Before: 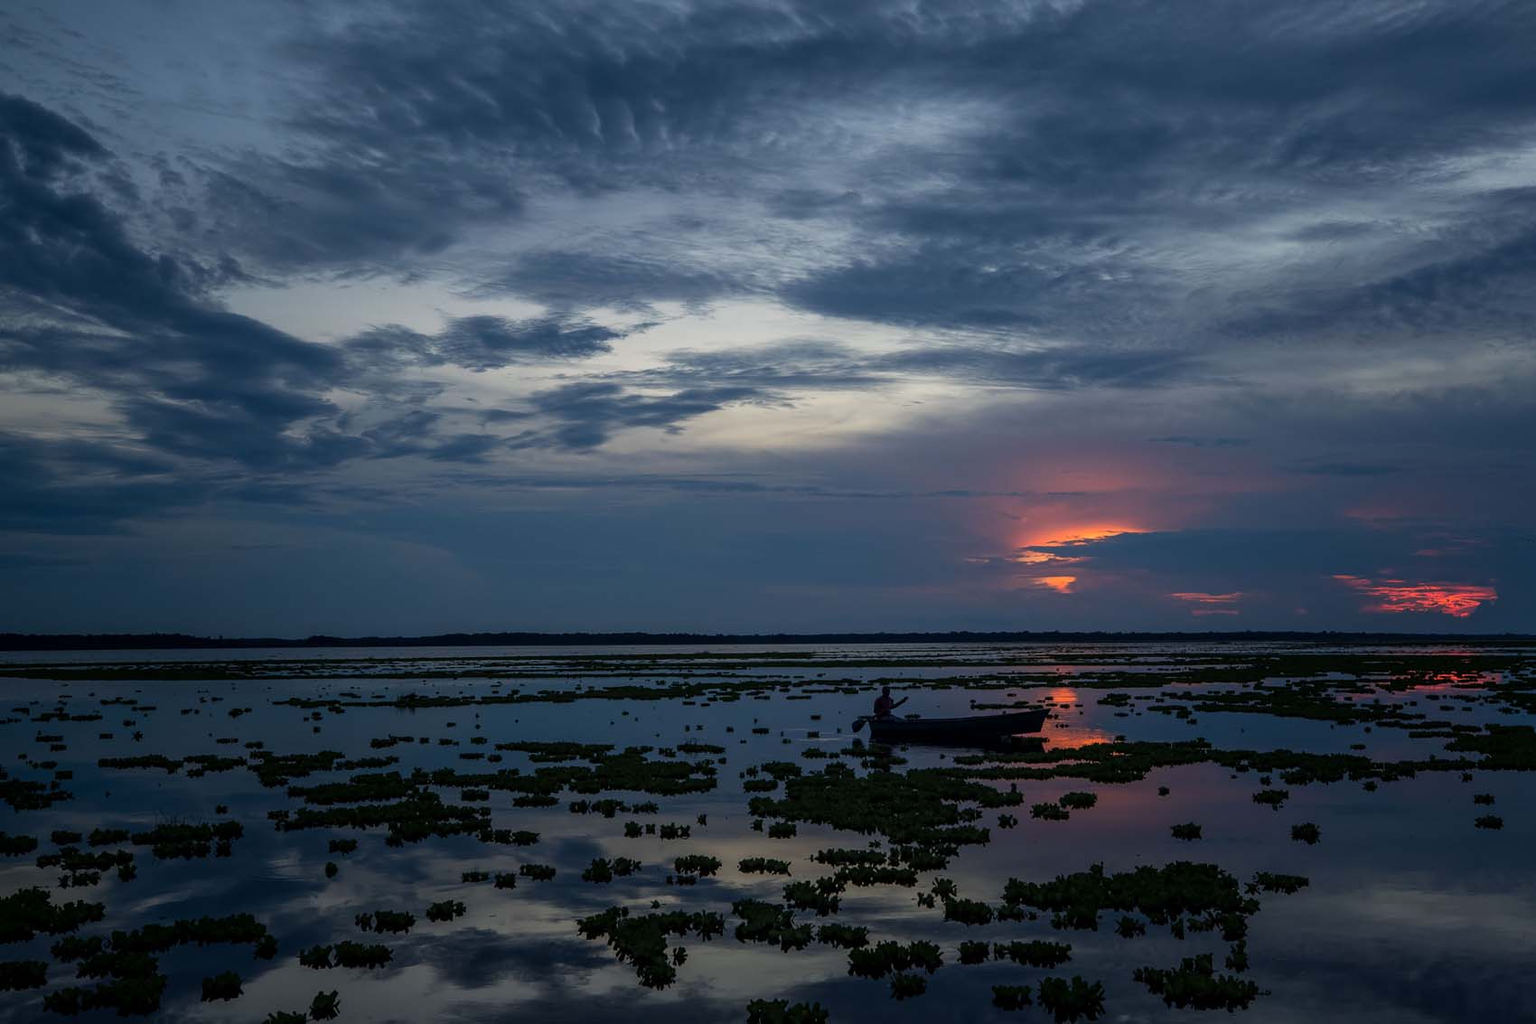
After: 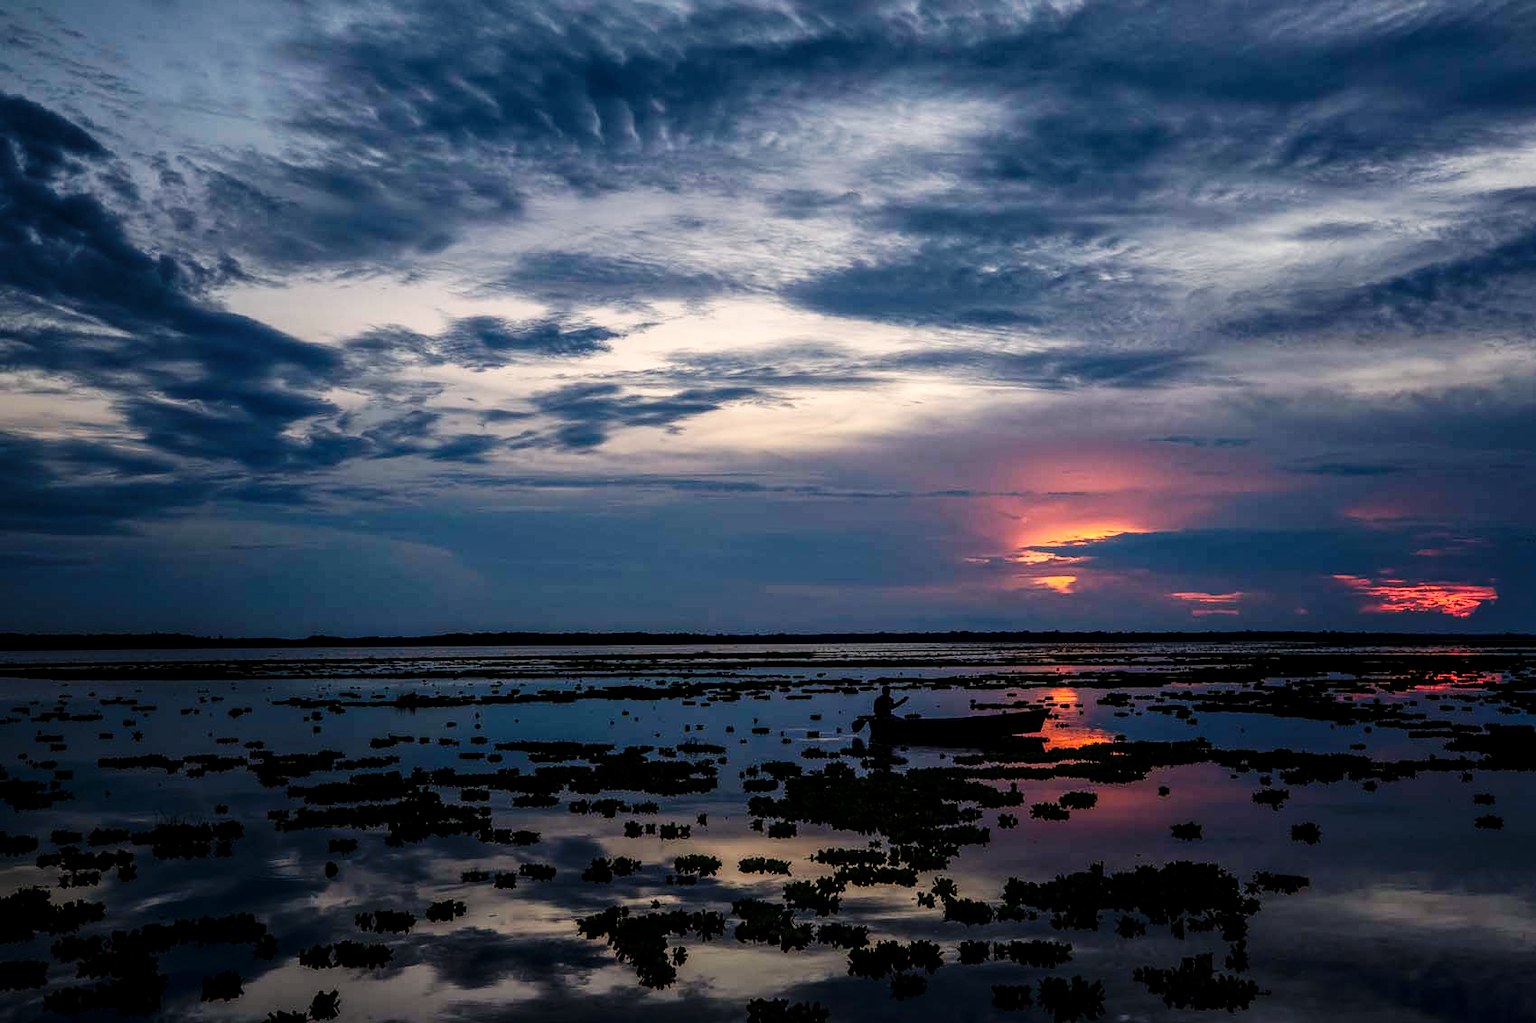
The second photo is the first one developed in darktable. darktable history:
local contrast: on, module defaults
contrast equalizer: octaves 7, y [[0.515 ×6], [0.507 ×6], [0.425 ×6], [0 ×6], [0 ×6]]
base curve: curves: ch0 [(0, 0) (0.036, 0.025) (0.121, 0.166) (0.206, 0.329) (0.605, 0.79) (1, 1)], preserve colors none
white balance: red 1.127, blue 0.943
